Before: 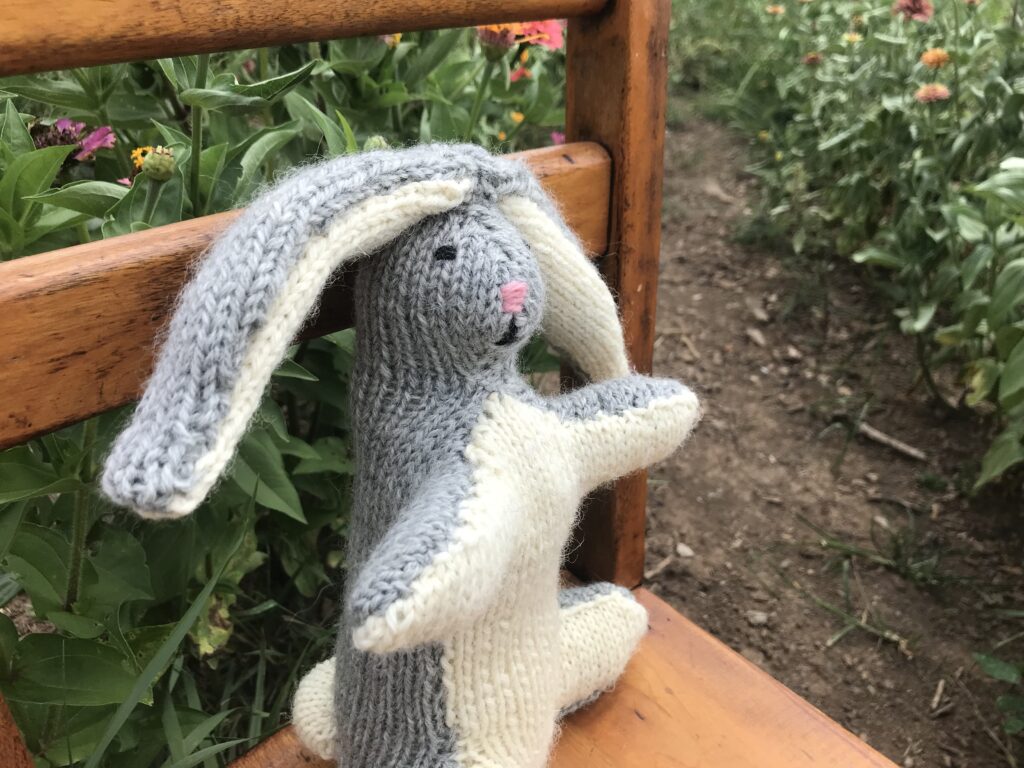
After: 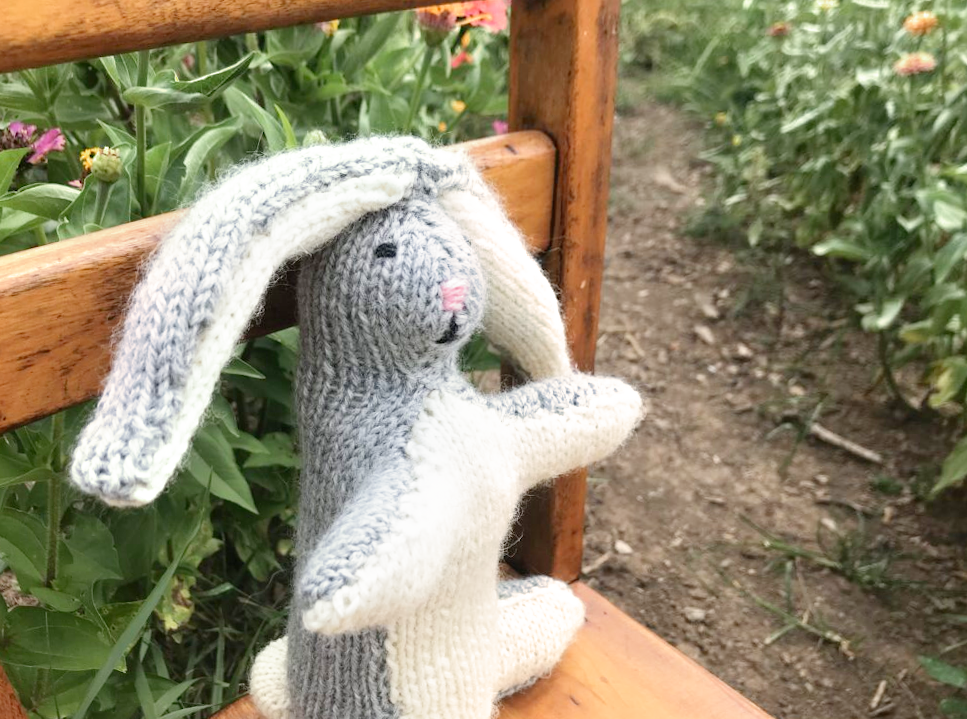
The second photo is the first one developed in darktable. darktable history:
exposure: black level correction 0, exposure 0.95 EV, compensate exposure bias true, compensate highlight preservation false
rotate and perspective: rotation 0.062°, lens shift (vertical) 0.115, lens shift (horizontal) -0.133, crop left 0.047, crop right 0.94, crop top 0.061, crop bottom 0.94
filmic rgb: black relative exposure -16 EV, threshold -0.33 EV, transition 3.19 EV, structure ↔ texture 100%, target black luminance 0%, hardness 7.57, latitude 72.96%, contrast 0.908, highlights saturation mix 10%, shadows ↔ highlights balance -0.38%, add noise in highlights 0, preserve chrominance no, color science v4 (2020), iterations of high-quality reconstruction 10, enable highlight reconstruction true
white balance: emerald 1
